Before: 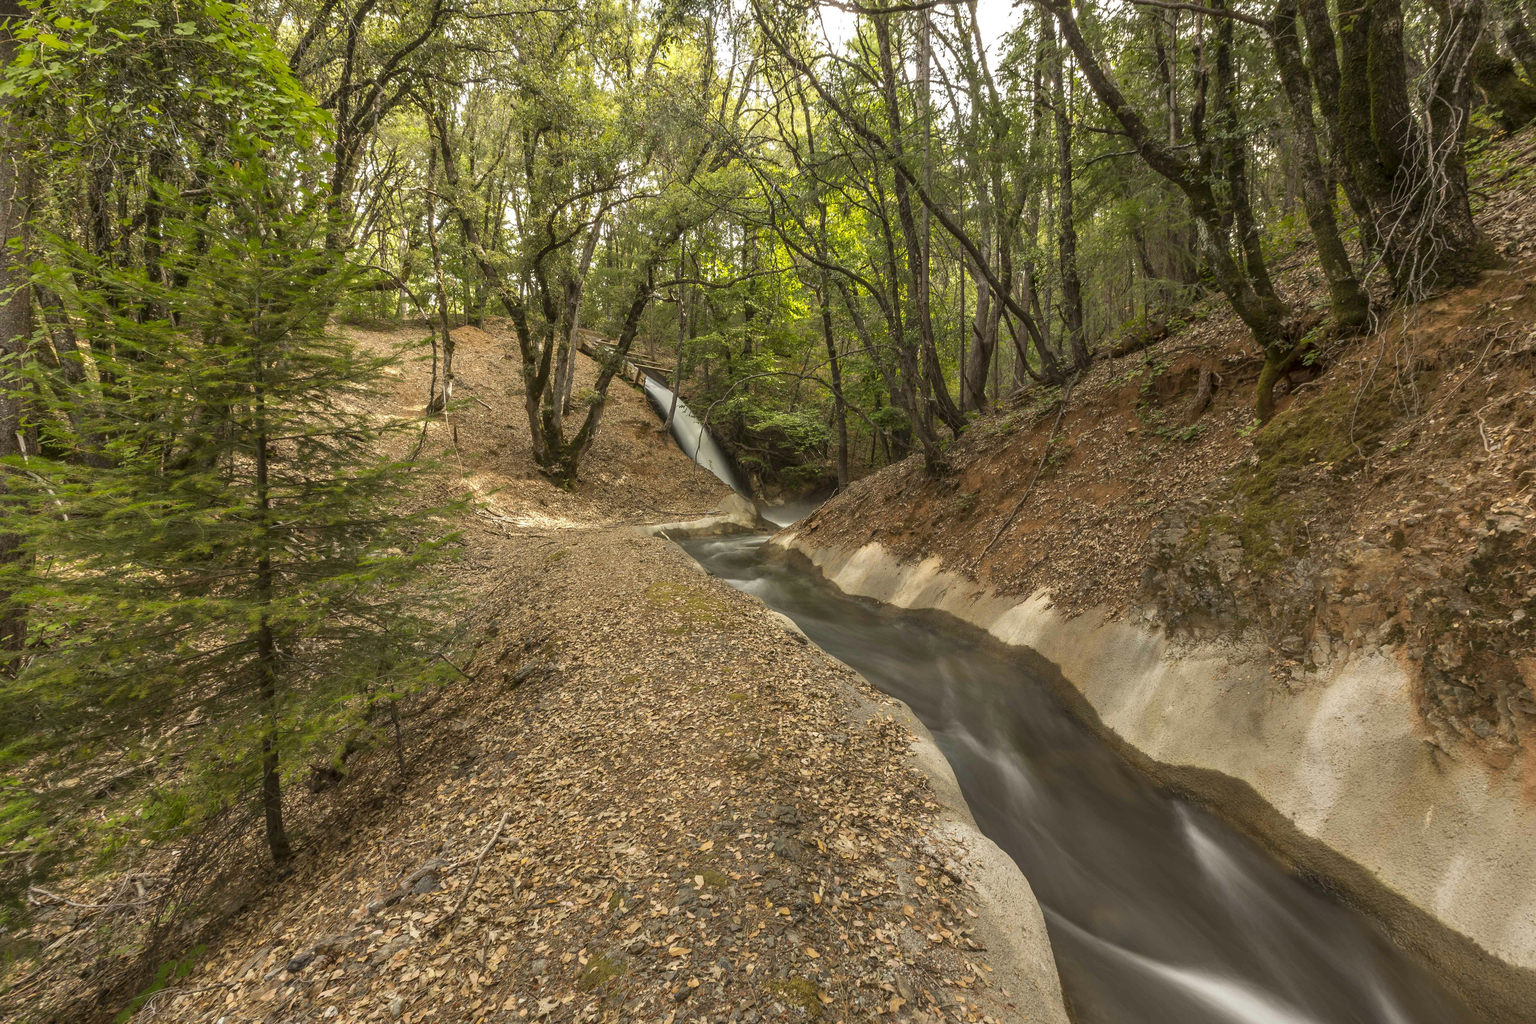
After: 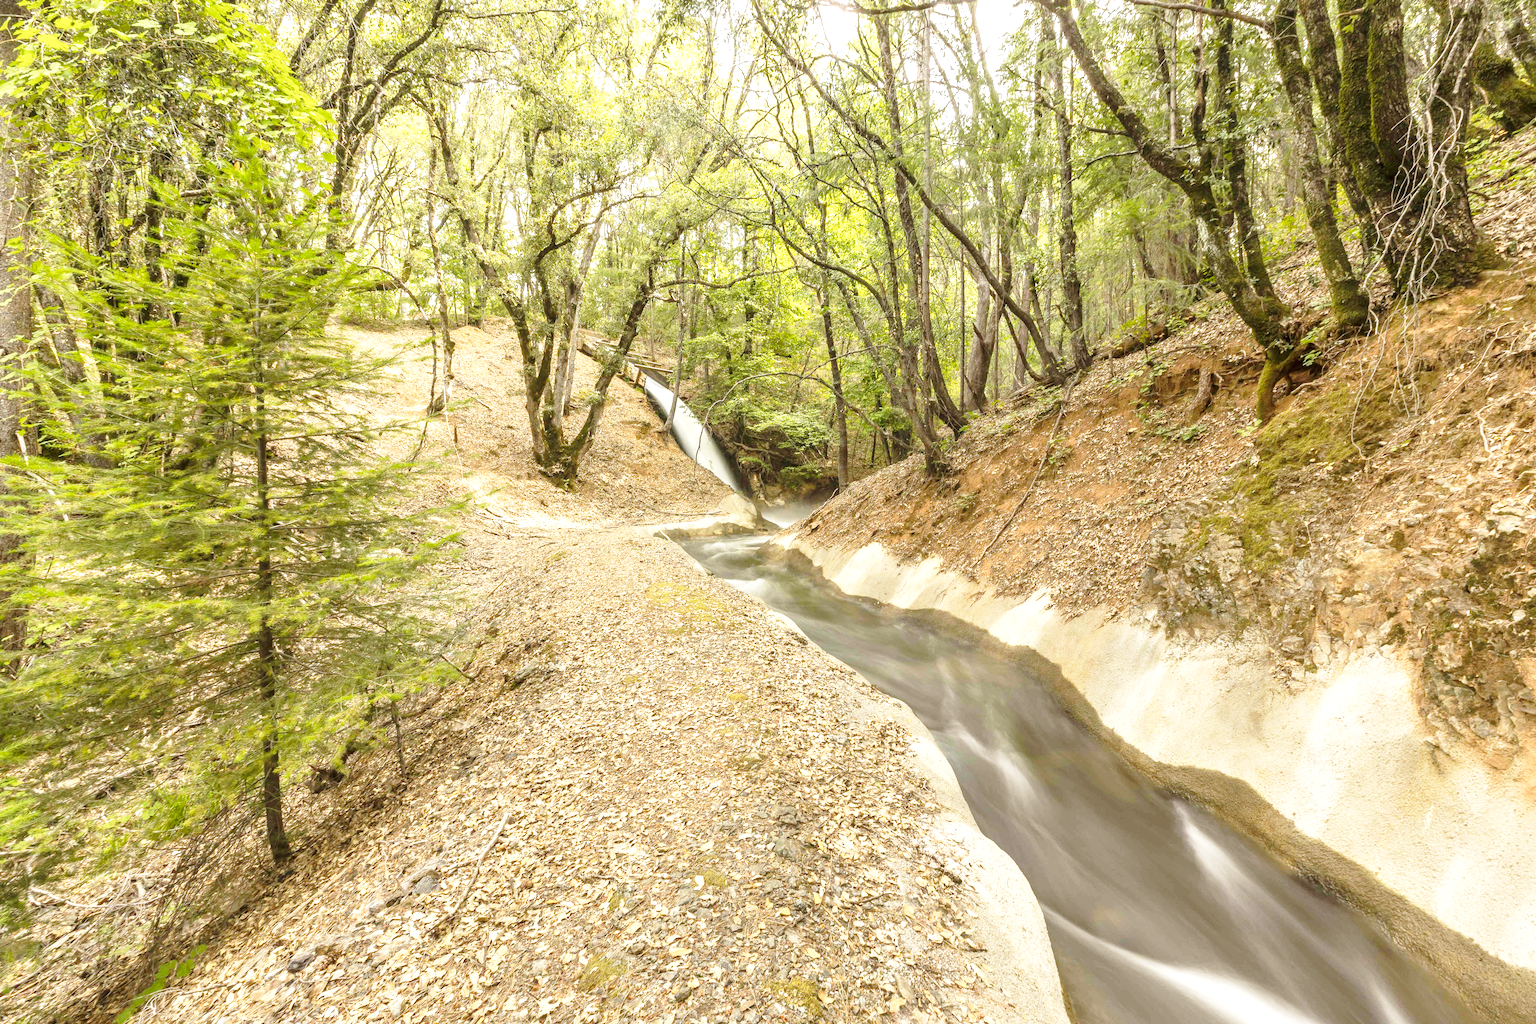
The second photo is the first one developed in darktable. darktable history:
base curve: curves: ch0 [(0, 0) (0.028, 0.03) (0.121, 0.232) (0.46, 0.748) (0.859, 0.968) (1, 1)], preserve colors none
exposure: black level correction 0, exposure 1.2 EV, compensate highlight preservation false
